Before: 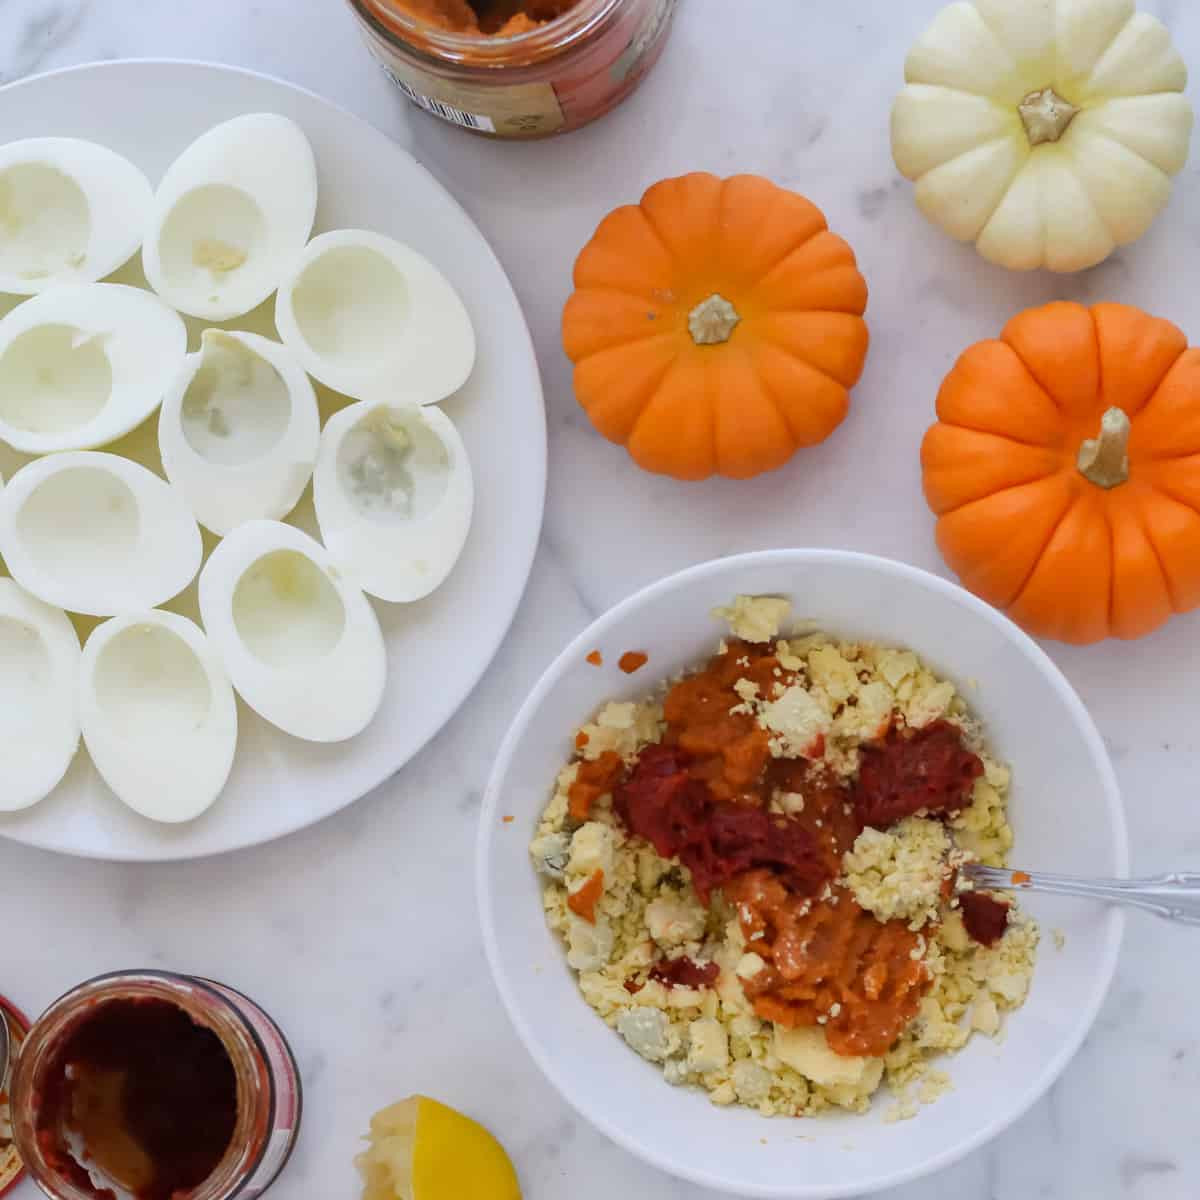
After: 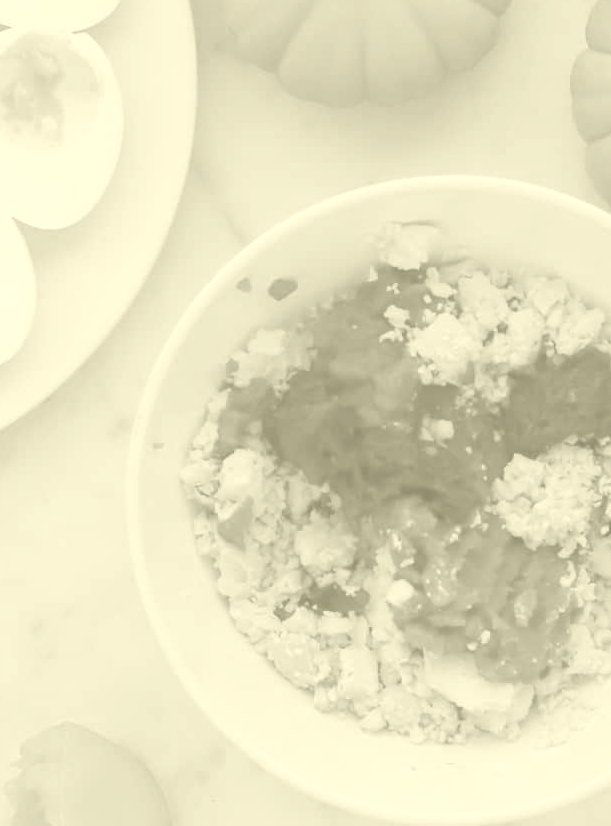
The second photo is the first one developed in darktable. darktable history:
crop and rotate: left 29.237%, top 31.152%, right 19.807%
velvia: strength 32%, mid-tones bias 0.2
colorize: hue 43.2°, saturation 40%, version 1
